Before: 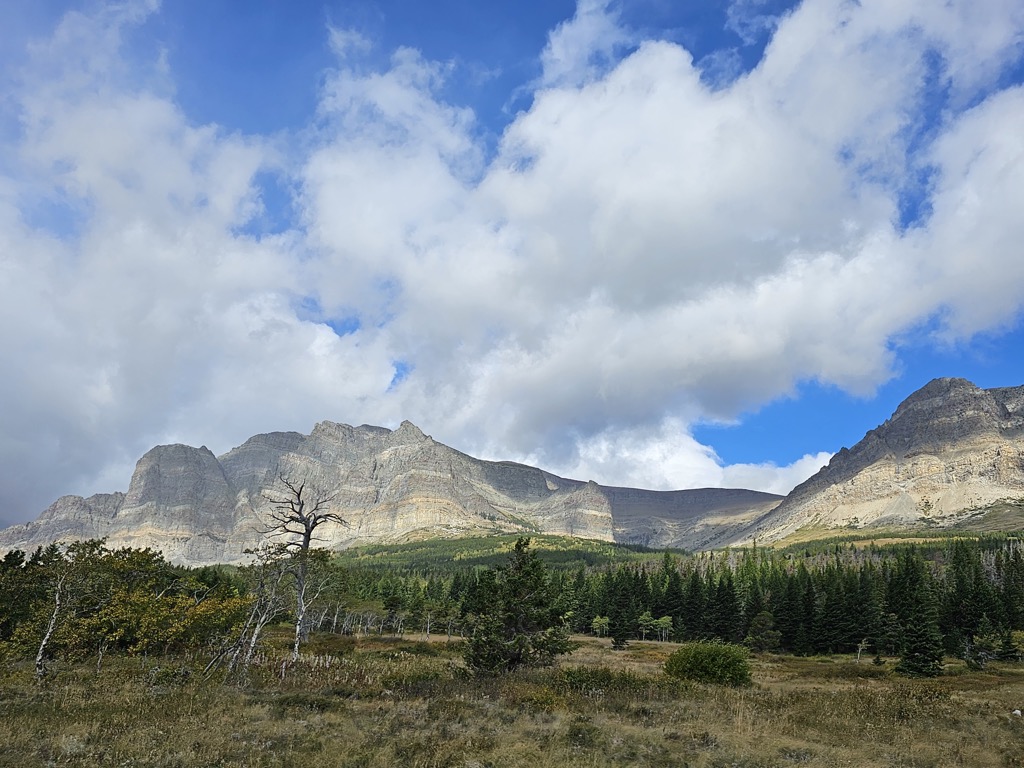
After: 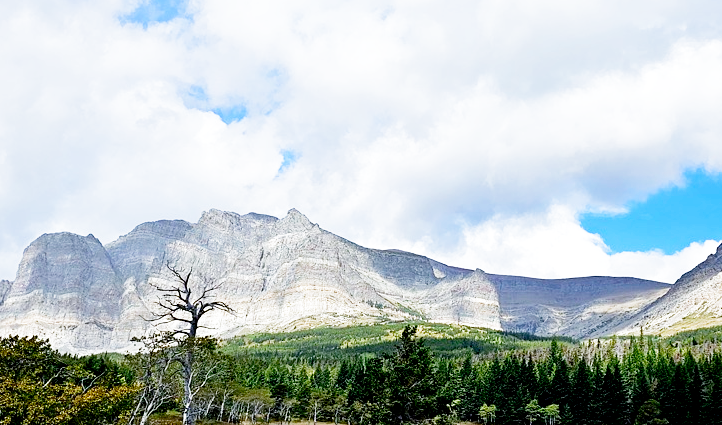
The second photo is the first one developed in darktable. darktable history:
filmic rgb: middle gray luminance 10%, black relative exposure -8.61 EV, white relative exposure 3.3 EV, threshold 6 EV, target black luminance 0%, hardness 5.2, latitude 44.69%, contrast 1.302, highlights saturation mix 5%, shadows ↔ highlights balance 24.64%, add noise in highlights 0, preserve chrominance no, color science v3 (2019), use custom middle-gray values true, iterations of high-quality reconstruction 0, contrast in highlights soft, enable highlight reconstruction true
exposure: black level correction 0.01, exposure 0.014 EV, compensate highlight preservation false
crop: left 11.123%, top 27.61%, right 18.3%, bottom 17.034%
color calibration: illuminant as shot in camera, x 0.358, y 0.373, temperature 4628.91 K
